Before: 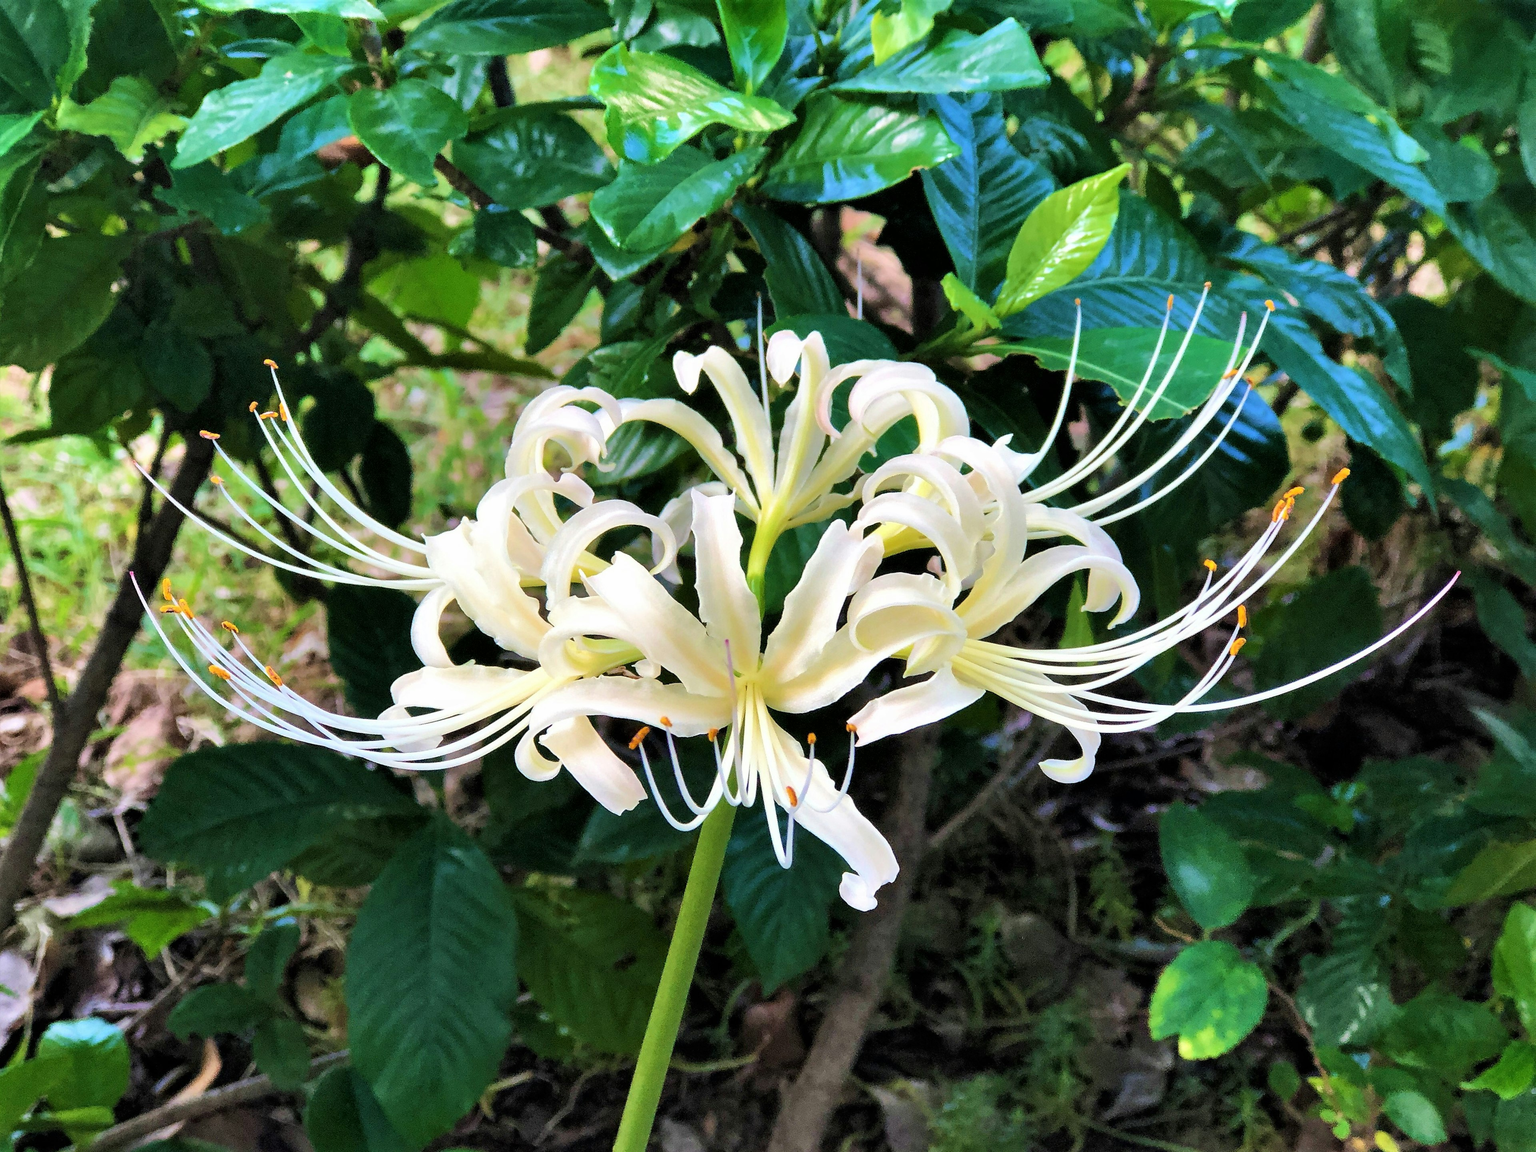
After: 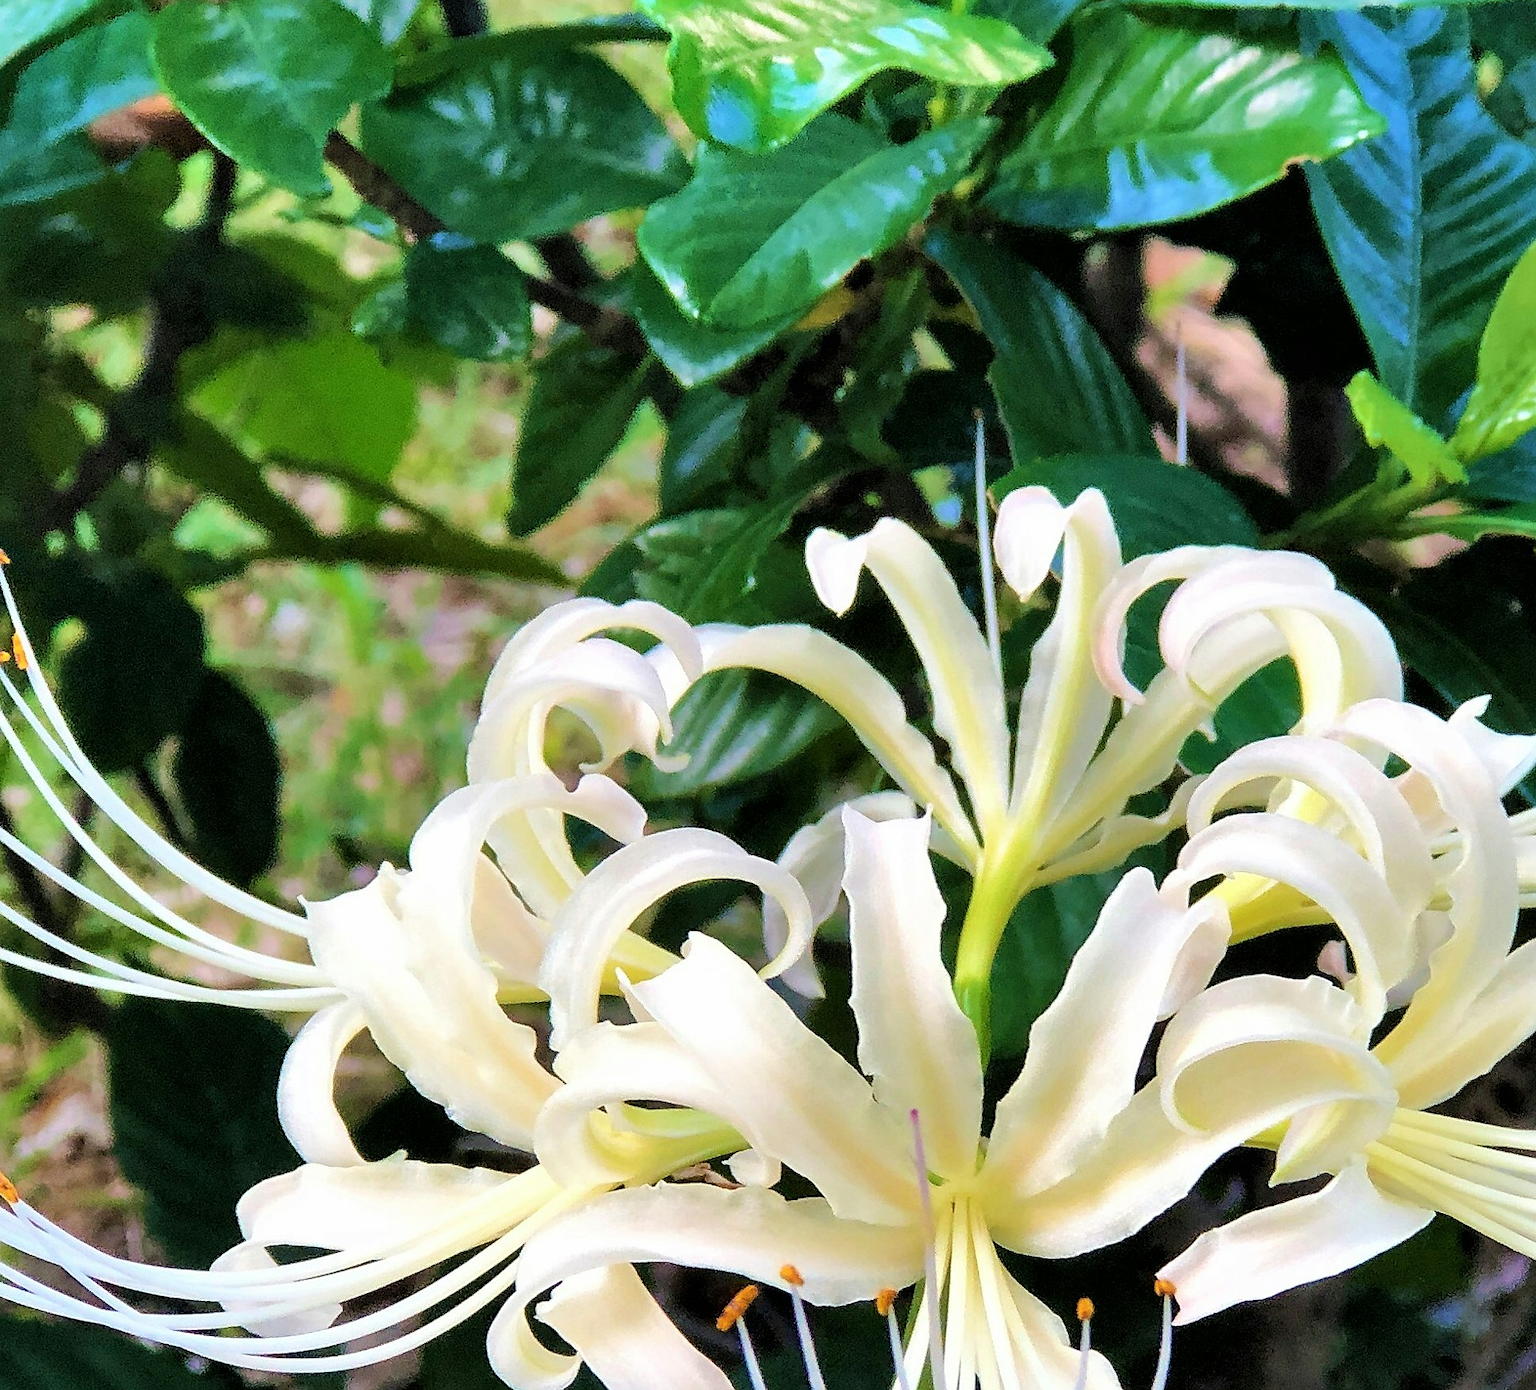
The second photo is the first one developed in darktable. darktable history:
sharpen: radius 1.28, amount 0.289, threshold 0.186
crop: left 17.808%, top 7.718%, right 32.55%, bottom 32.375%
